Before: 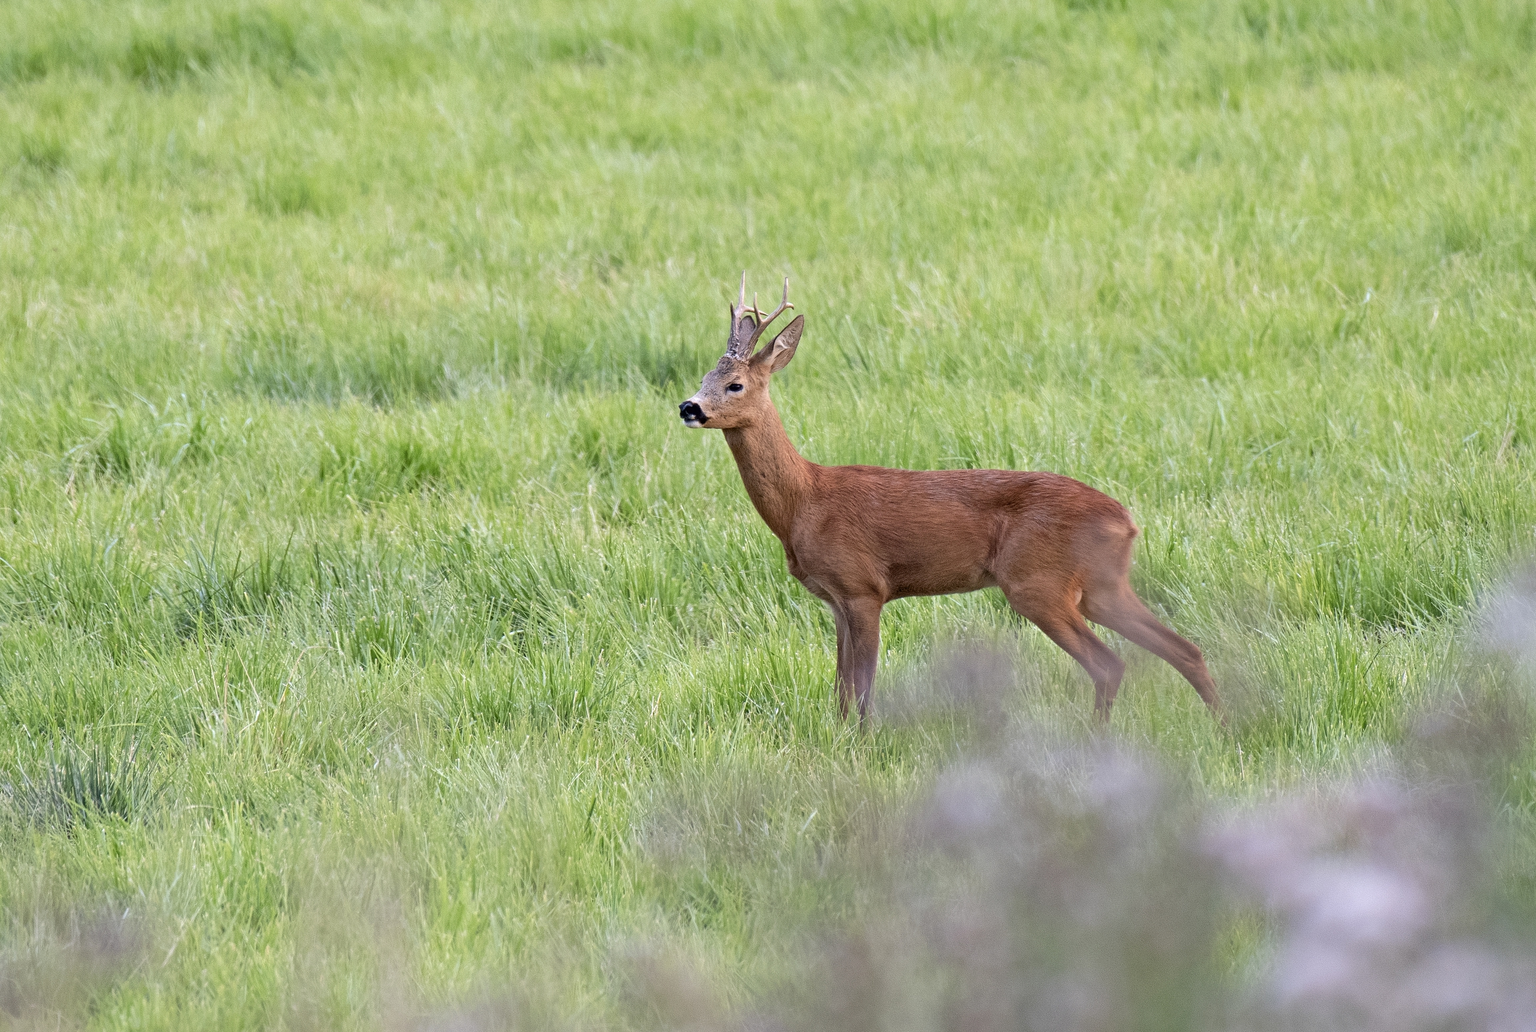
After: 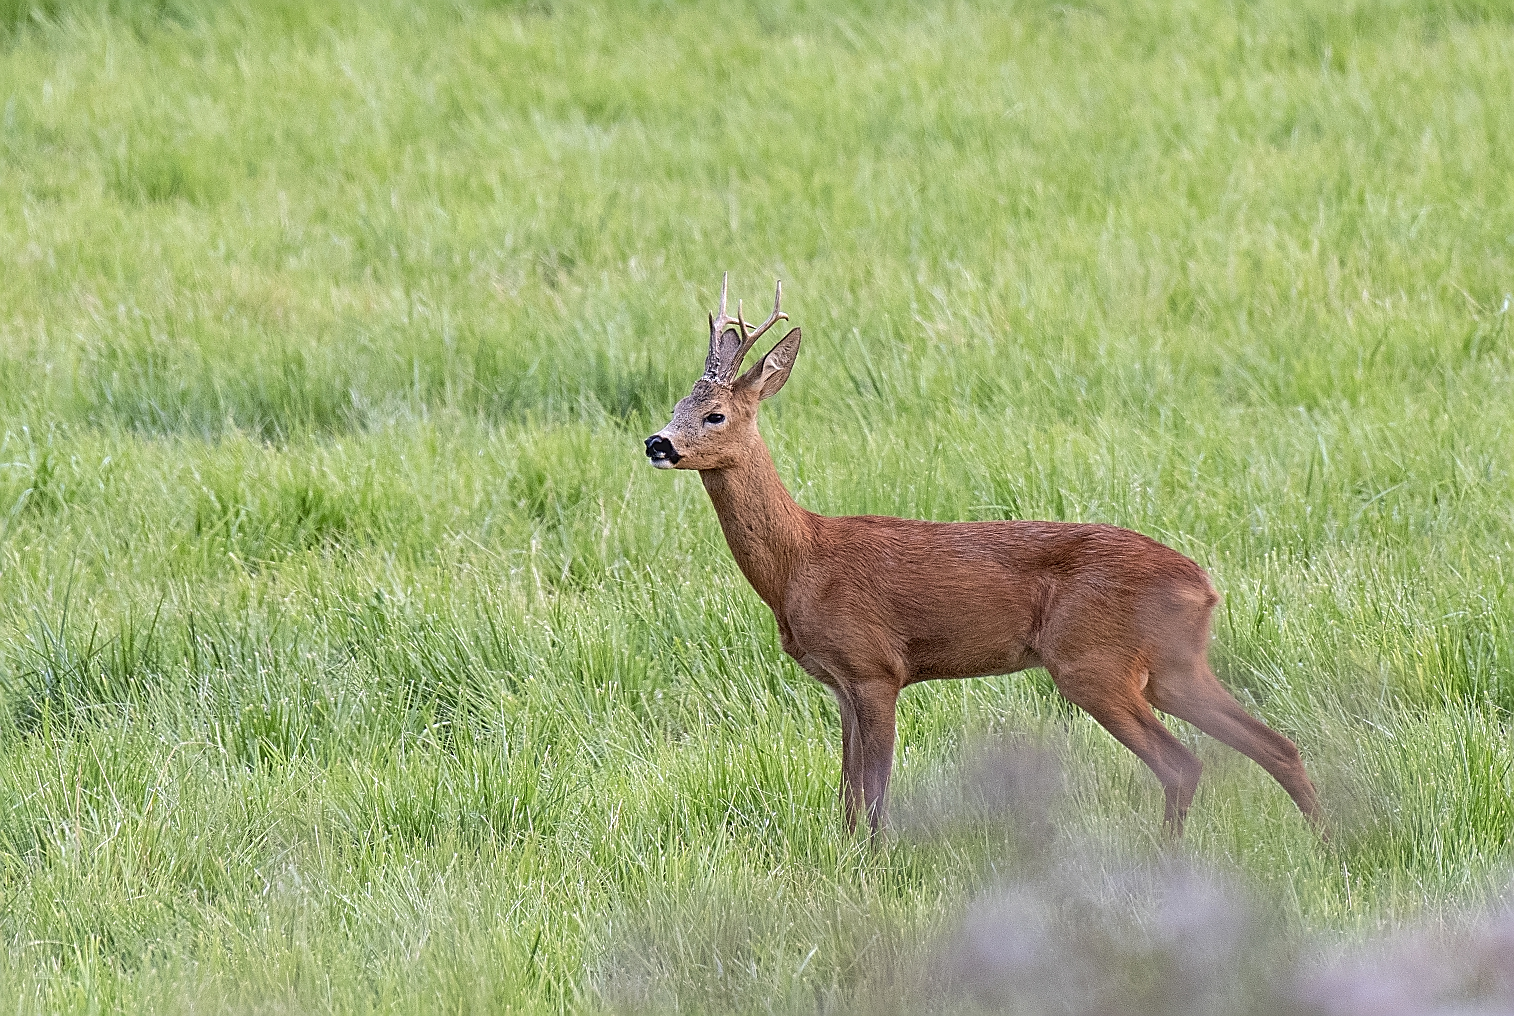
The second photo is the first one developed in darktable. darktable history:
local contrast: detail 110%
crop and rotate: left 10.66%, top 5.144%, right 10.451%, bottom 16.075%
tone equalizer: edges refinement/feathering 500, mask exposure compensation -1.57 EV, preserve details no
sharpen: radius 1.423, amount 1.249, threshold 0.824
